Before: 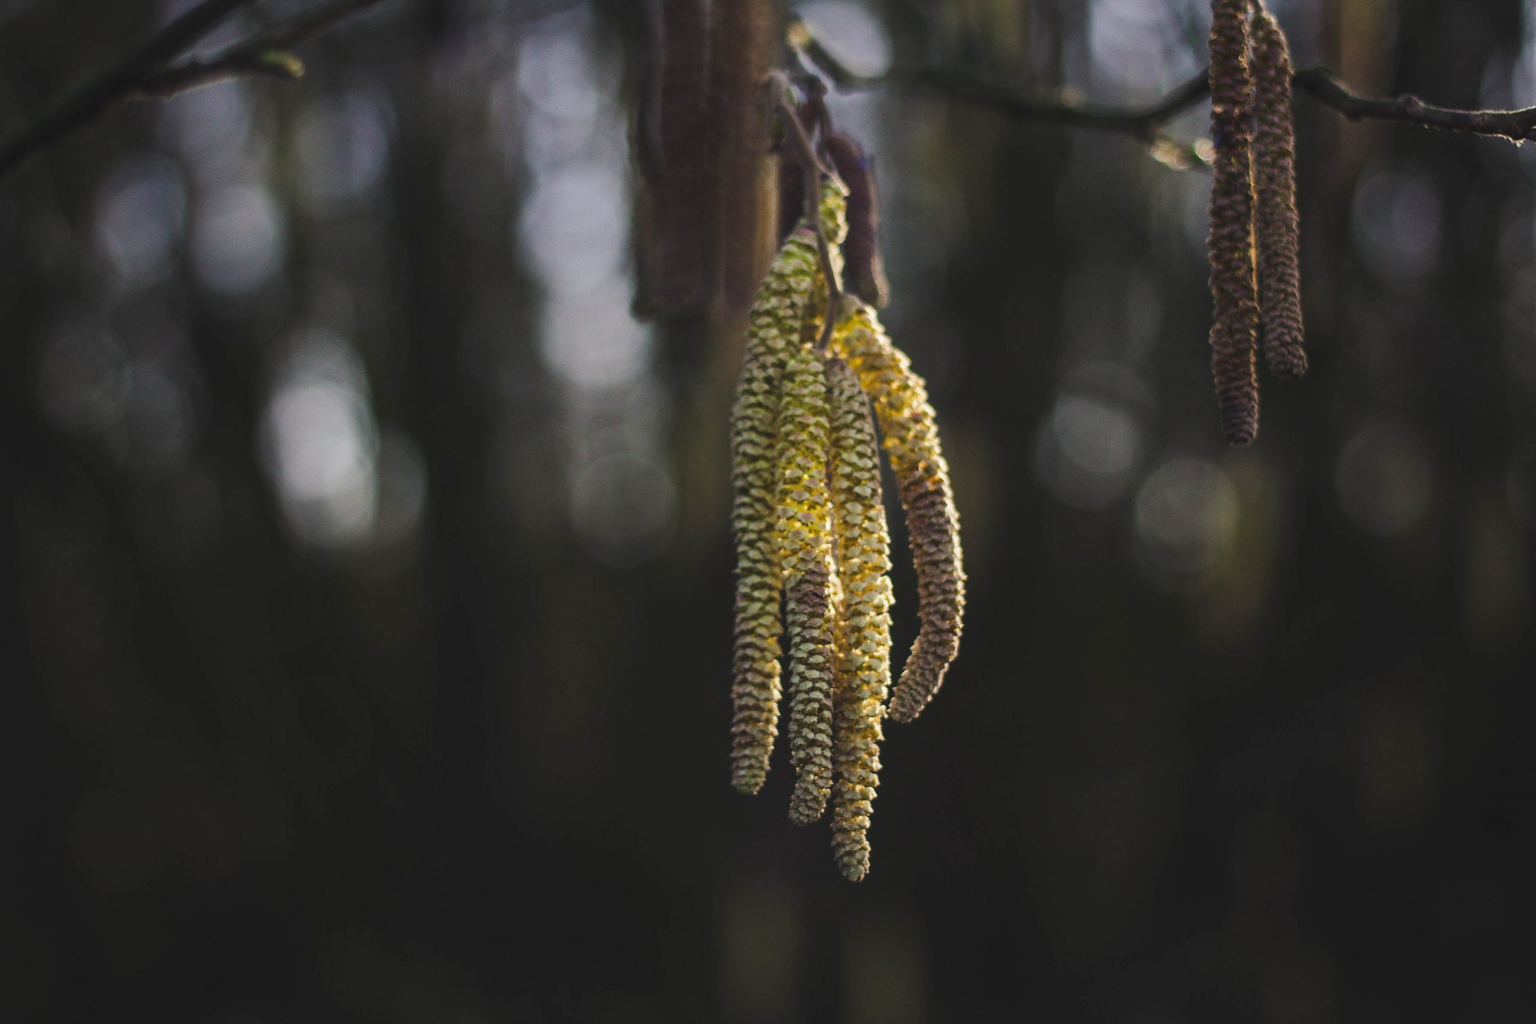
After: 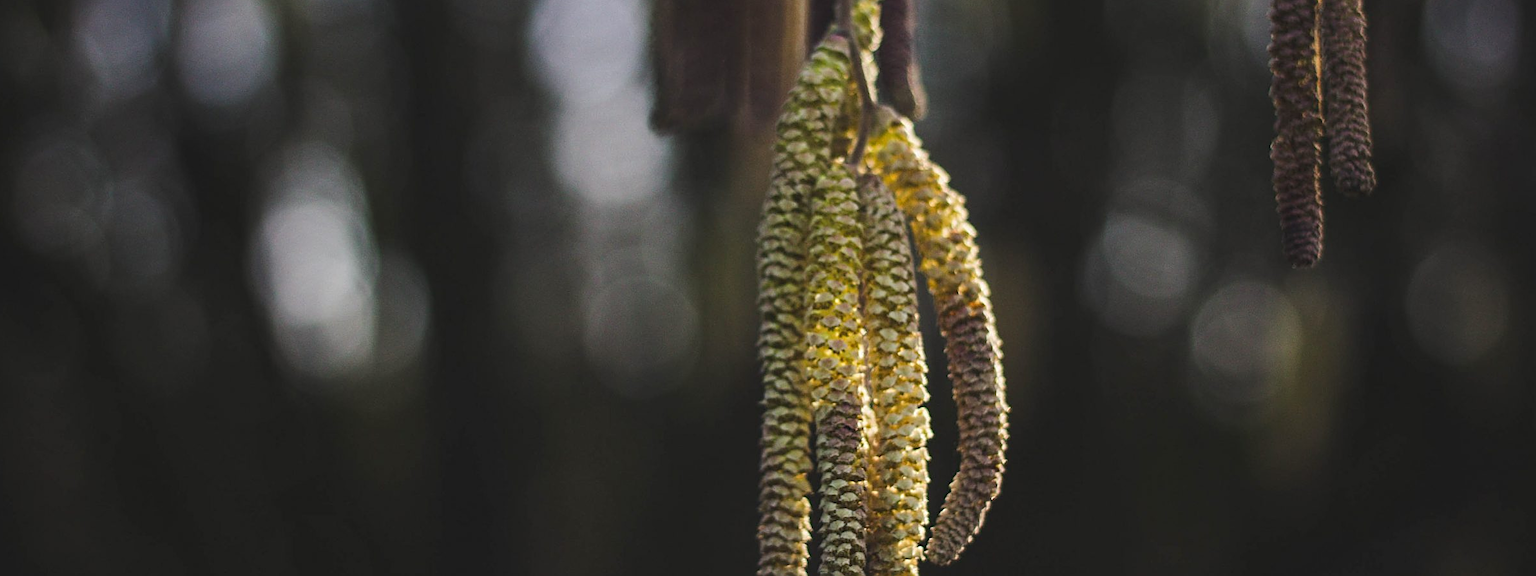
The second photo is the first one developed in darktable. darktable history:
crop: left 1.744%, top 19.225%, right 5.069%, bottom 28.357%
sharpen: on, module defaults
